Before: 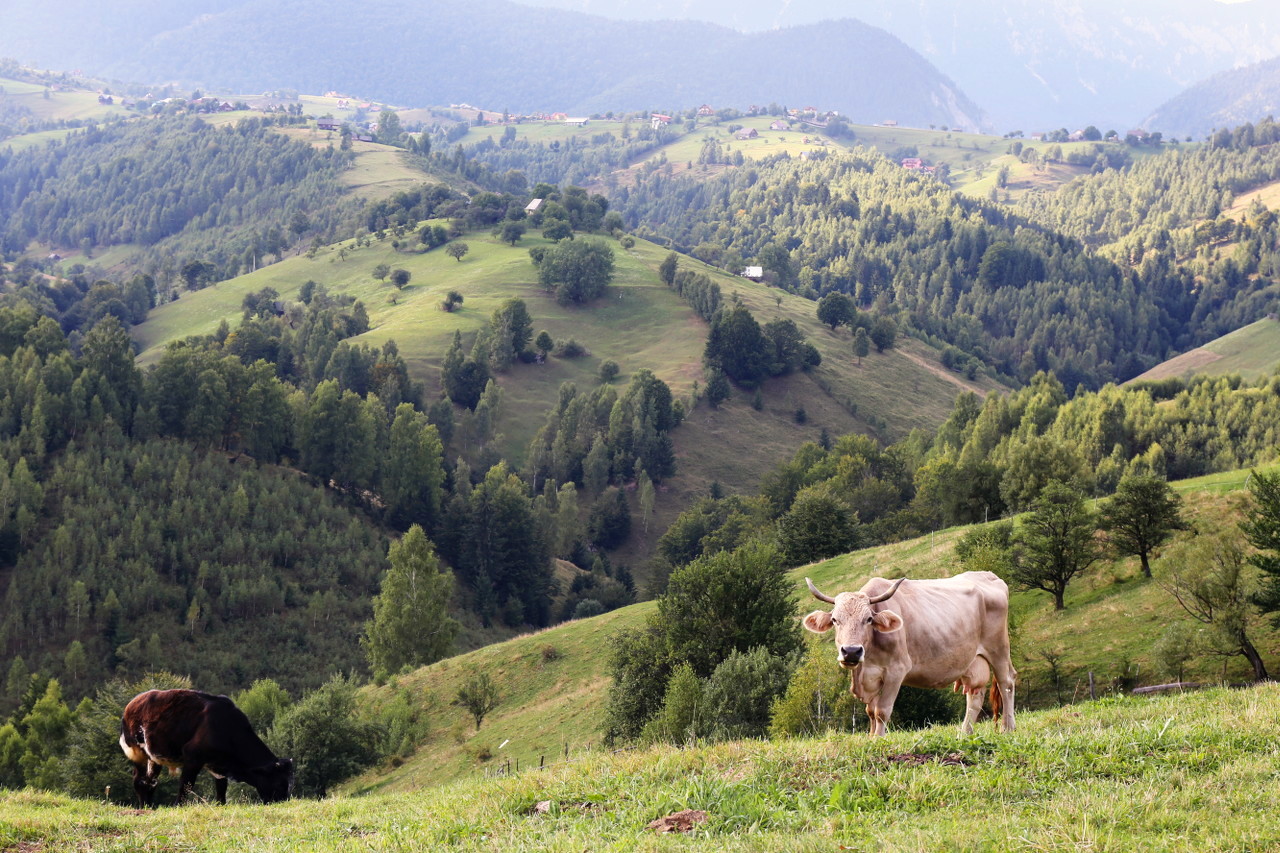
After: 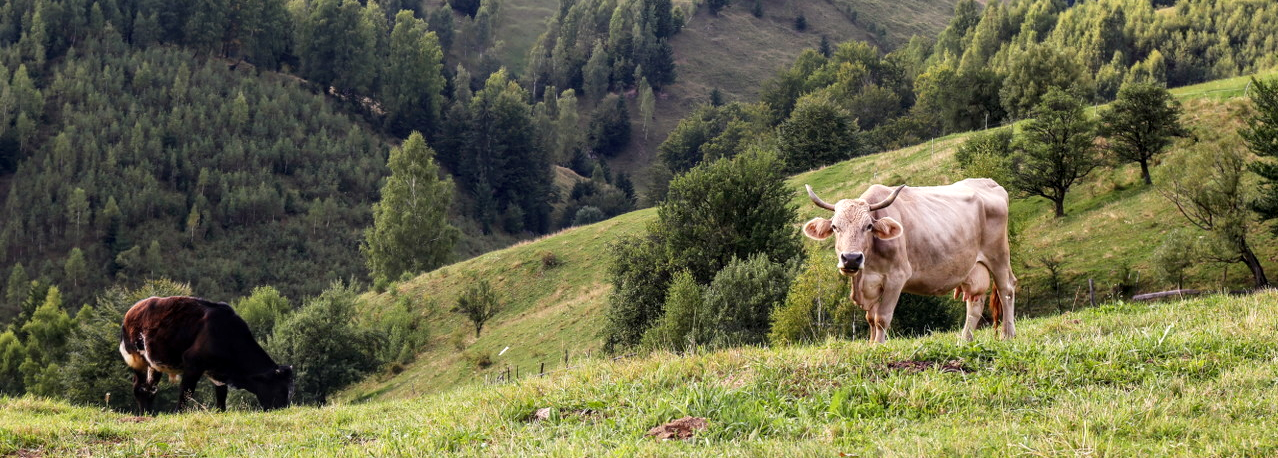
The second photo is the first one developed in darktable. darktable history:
local contrast: on, module defaults
crop and rotate: top 46.254%, right 0.12%
